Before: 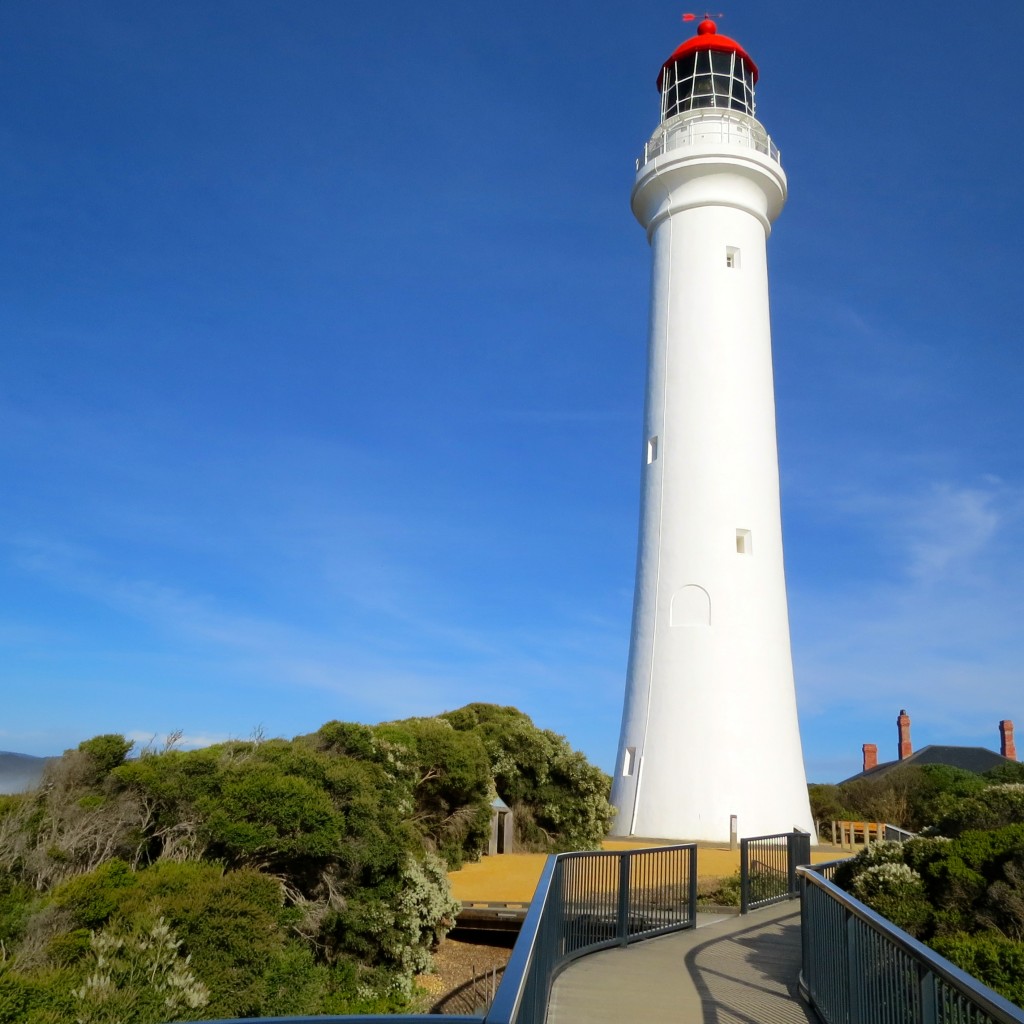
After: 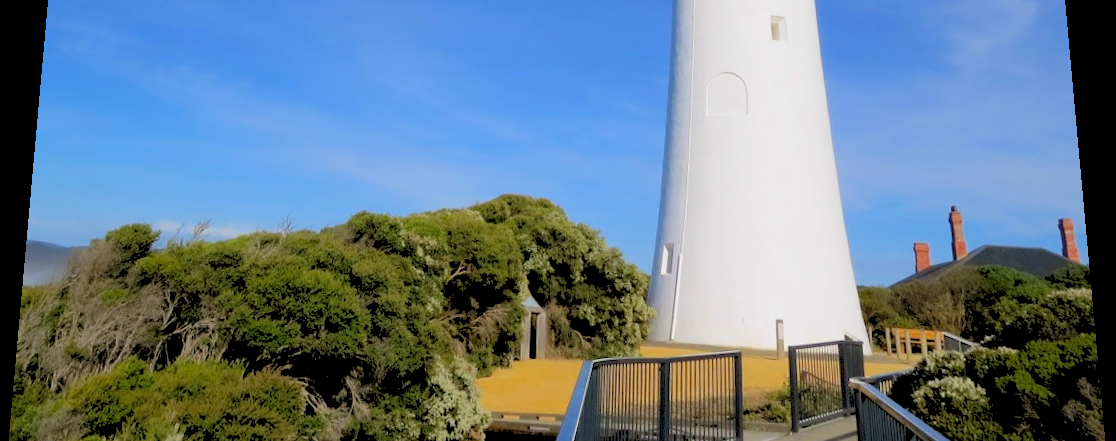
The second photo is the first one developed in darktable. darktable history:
rgb levels: preserve colors sum RGB, levels [[0.038, 0.433, 0.934], [0, 0.5, 1], [0, 0.5, 1]]
crop: top 45.551%, bottom 12.262%
rotate and perspective: rotation 0.128°, lens shift (vertical) -0.181, lens shift (horizontal) -0.044, shear 0.001, automatic cropping off
white balance: red 1.009, blue 1.027
